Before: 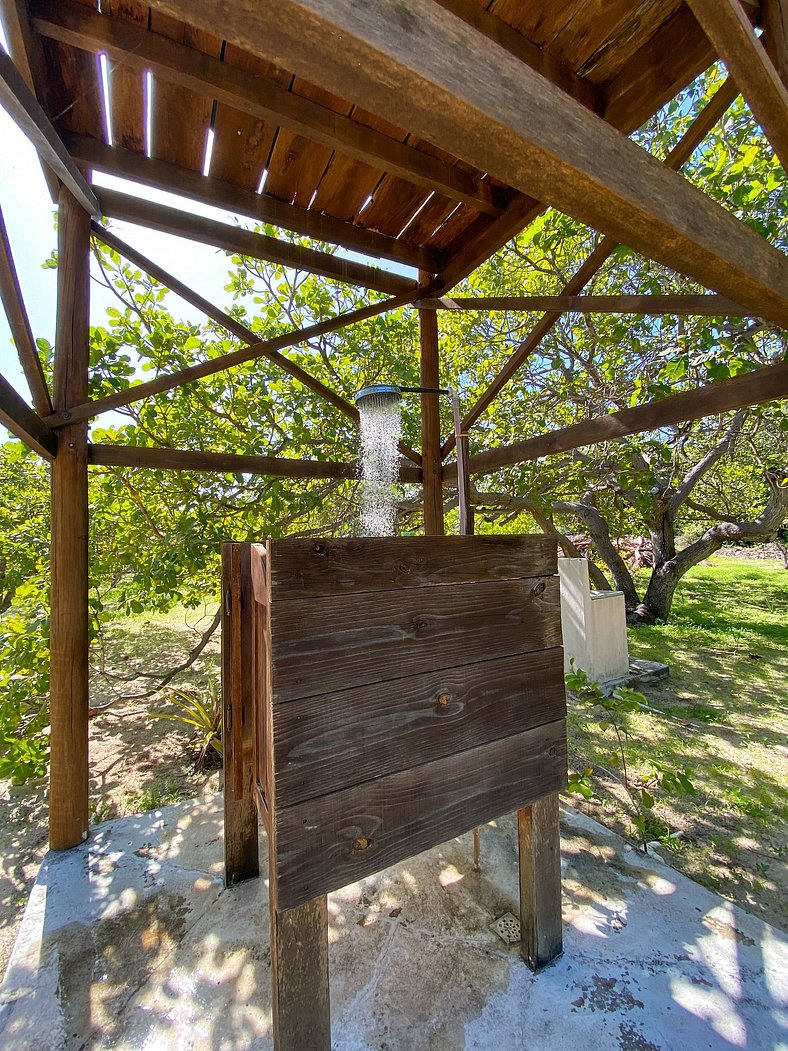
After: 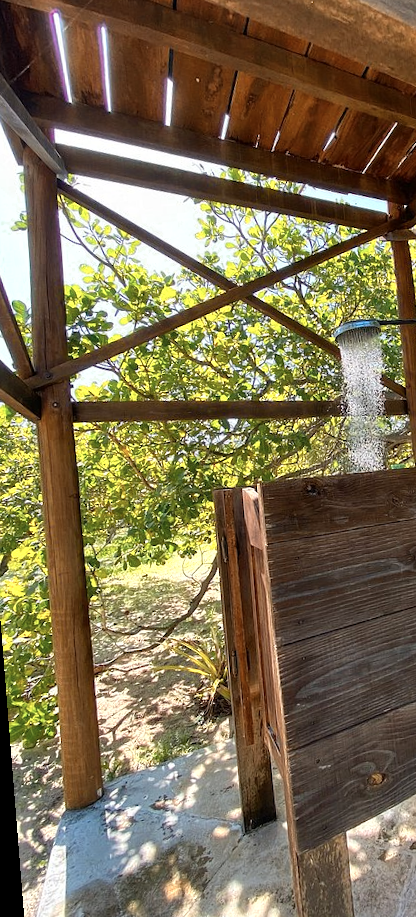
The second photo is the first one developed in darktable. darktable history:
color zones: curves: ch0 [(0.018, 0.548) (0.197, 0.654) (0.425, 0.447) (0.605, 0.658) (0.732, 0.579)]; ch1 [(0.105, 0.531) (0.224, 0.531) (0.386, 0.39) (0.618, 0.456) (0.732, 0.456) (0.956, 0.421)]; ch2 [(0.039, 0.583) (0.215, 0.465) (0.399, 0.544) (0.465, 0.548) (0.614, 0.447) (0.724, 0.43) (0.882, 0.623) (0.956, 0.632)]
rotate and perspective: rotation -4.57°, crop left 0.054, crop right 0.944, crop top 0.087, crop bottom 0.914
crop: left 0.587%, right 45.588%, bottom 0.086%
